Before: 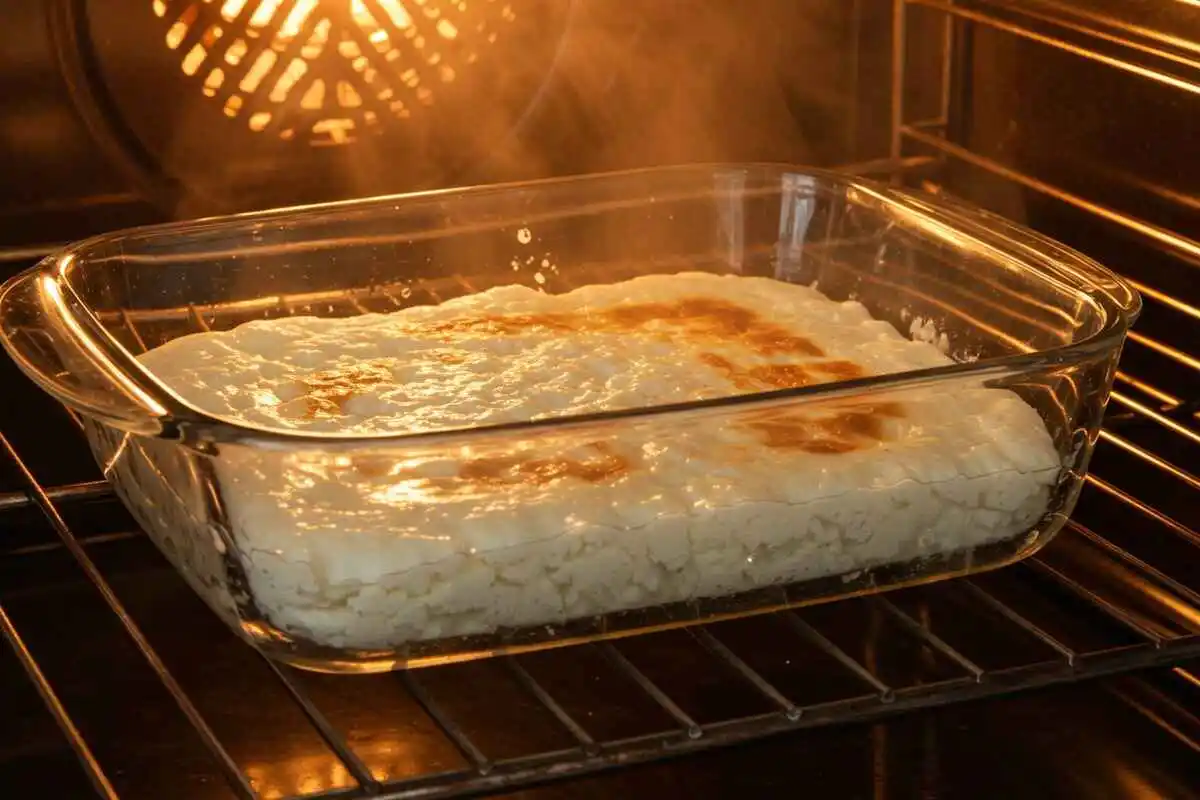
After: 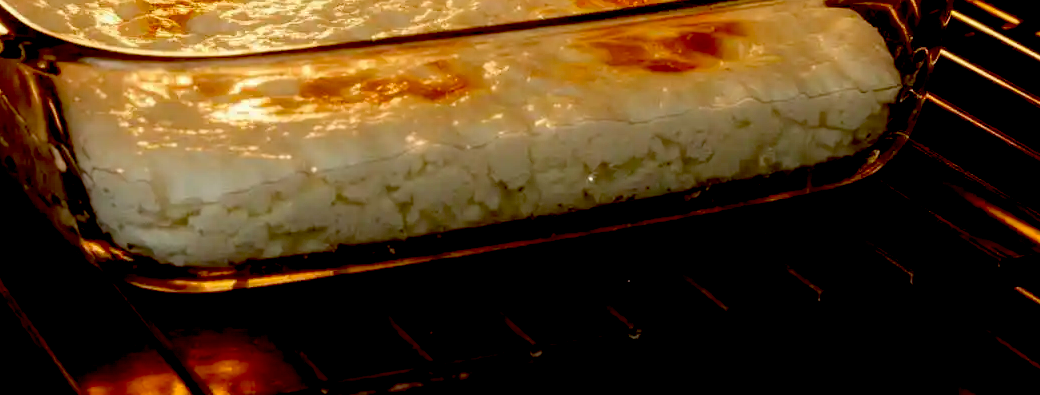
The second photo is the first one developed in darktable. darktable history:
color zones: mix -92.74%
crop and rotate: left 13.324%, top 47.655%, bottom 2.892%
exposure: black level correction 0.058, compensate highlight preservation false
